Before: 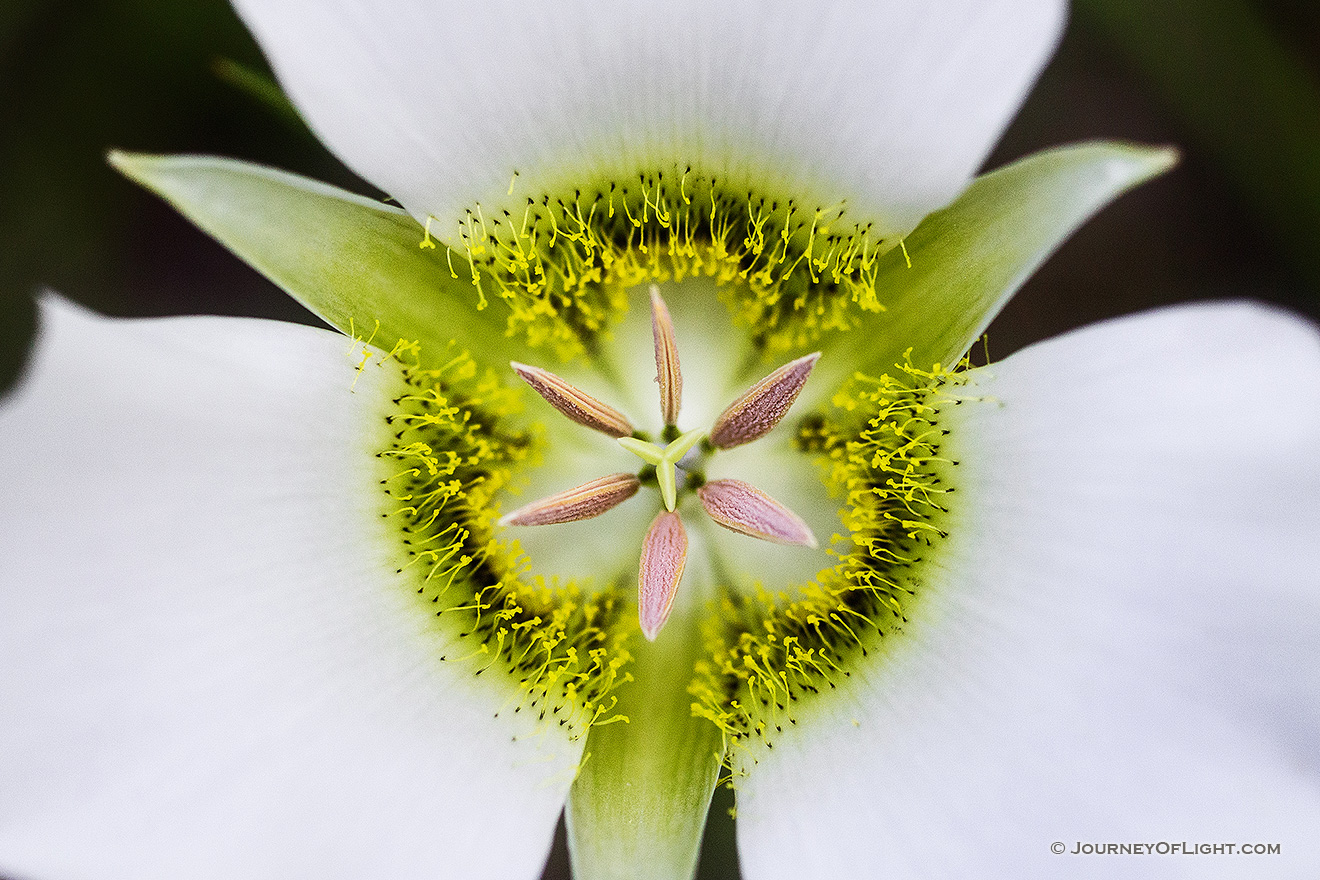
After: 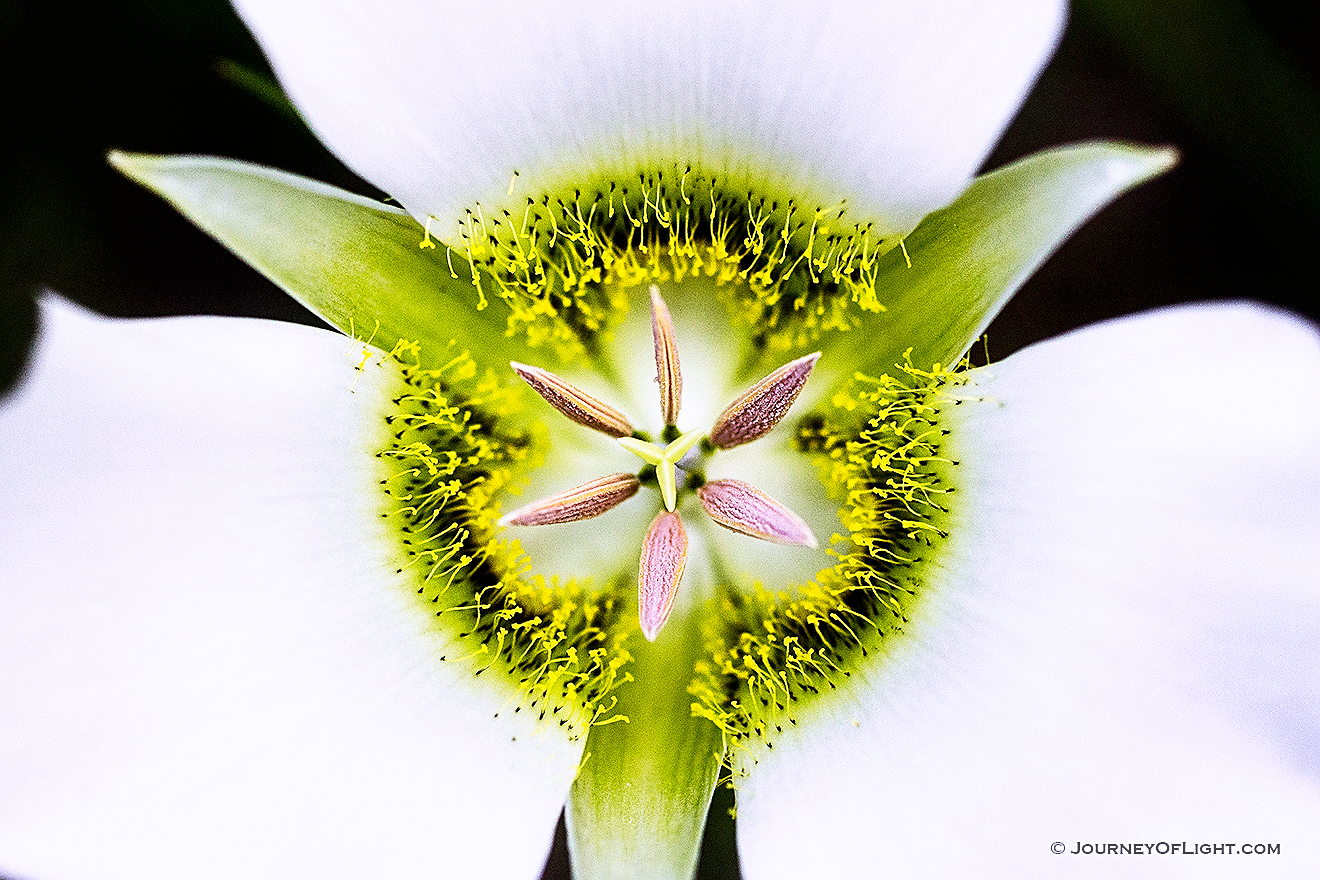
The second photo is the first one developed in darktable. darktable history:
color balance: contrast fulcrum 17.78%
sharpen: on, module defaults
white balance: red 1.004, blue 1.096
tone curve: curves: ch0 [(0, 0) (0.003, 0) (0.011, 0.001) (0.025, 0.002) (0.044, 0.004) (0.069, 0.006) (0.1, 0.009) (0.136, 0.03) (0.177, 0.076) (0.224, 0.13) (0.277, 0.202) (0.335, 0.28) (0.399, 0.367) (0.468, 0.46) (0.543, 0.562) (0.623, 0.67) (0.709, 0.787) (0.801, 0.889) (0.898, 0.972) (1, 1)], preserve colors none
